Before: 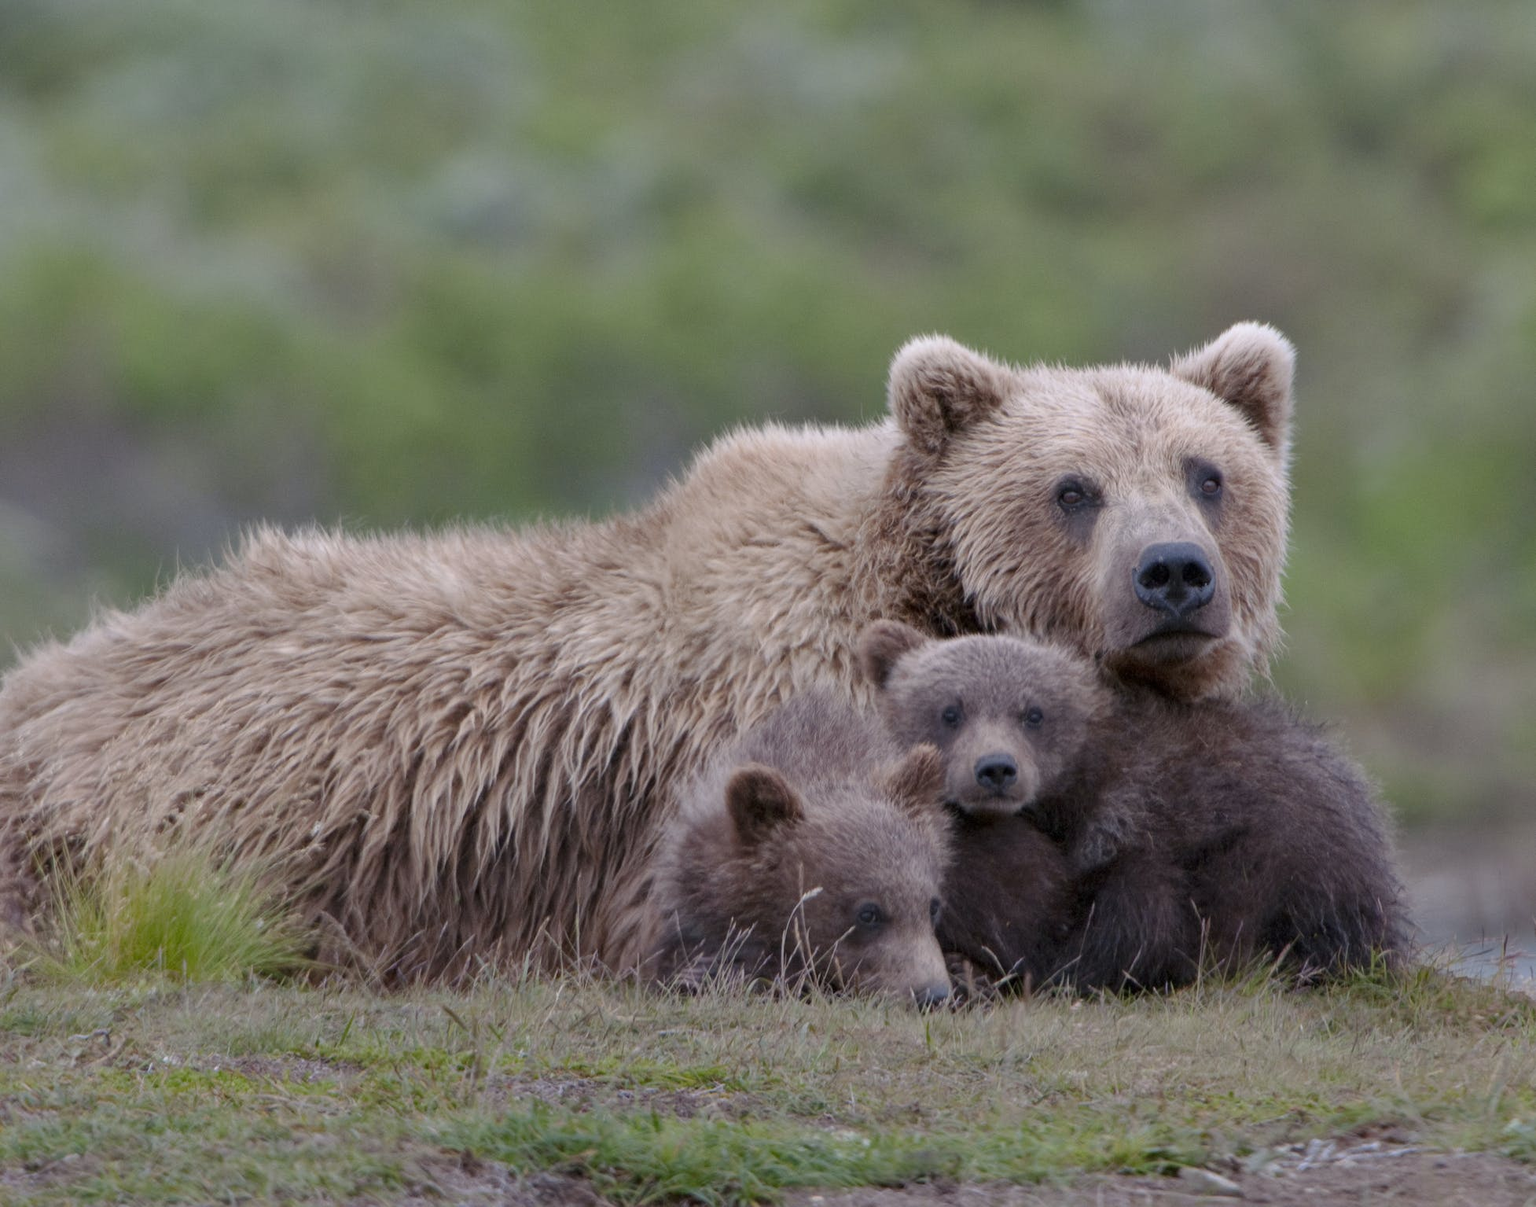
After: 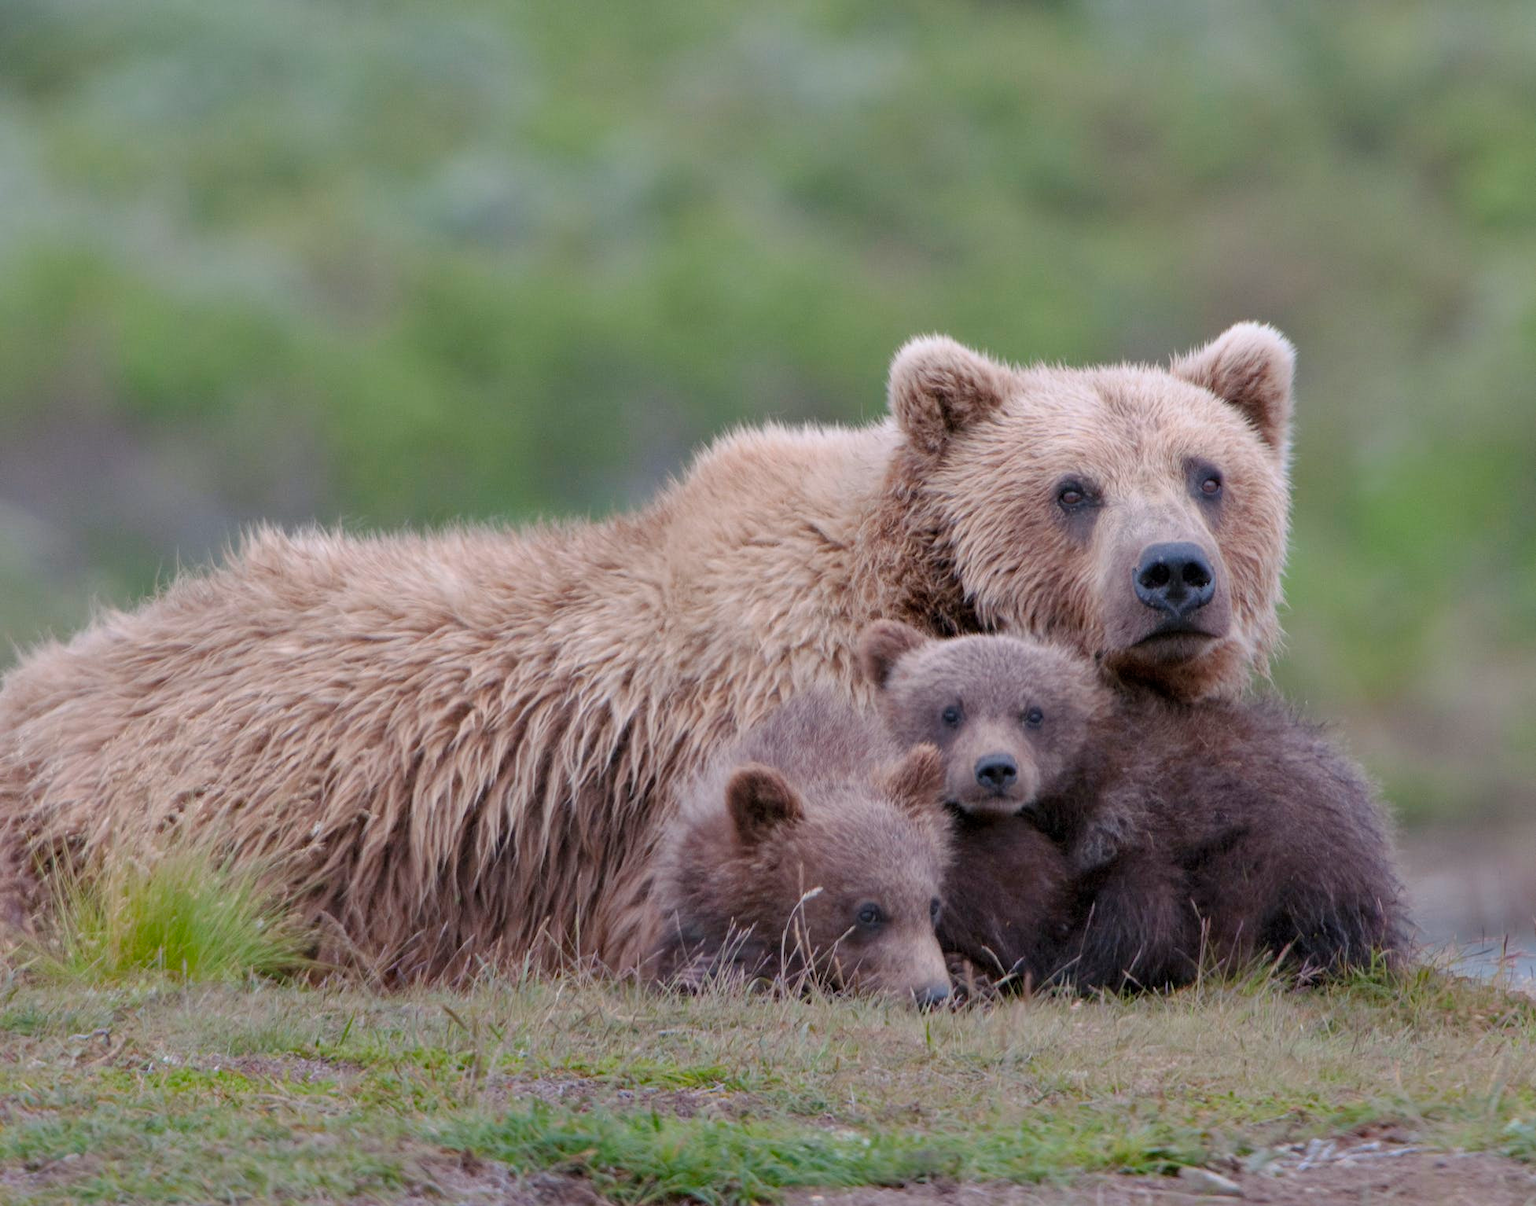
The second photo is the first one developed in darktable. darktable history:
contrast brightness saturation: contrast 0.035, brightness 0.065, saturation 0.135
